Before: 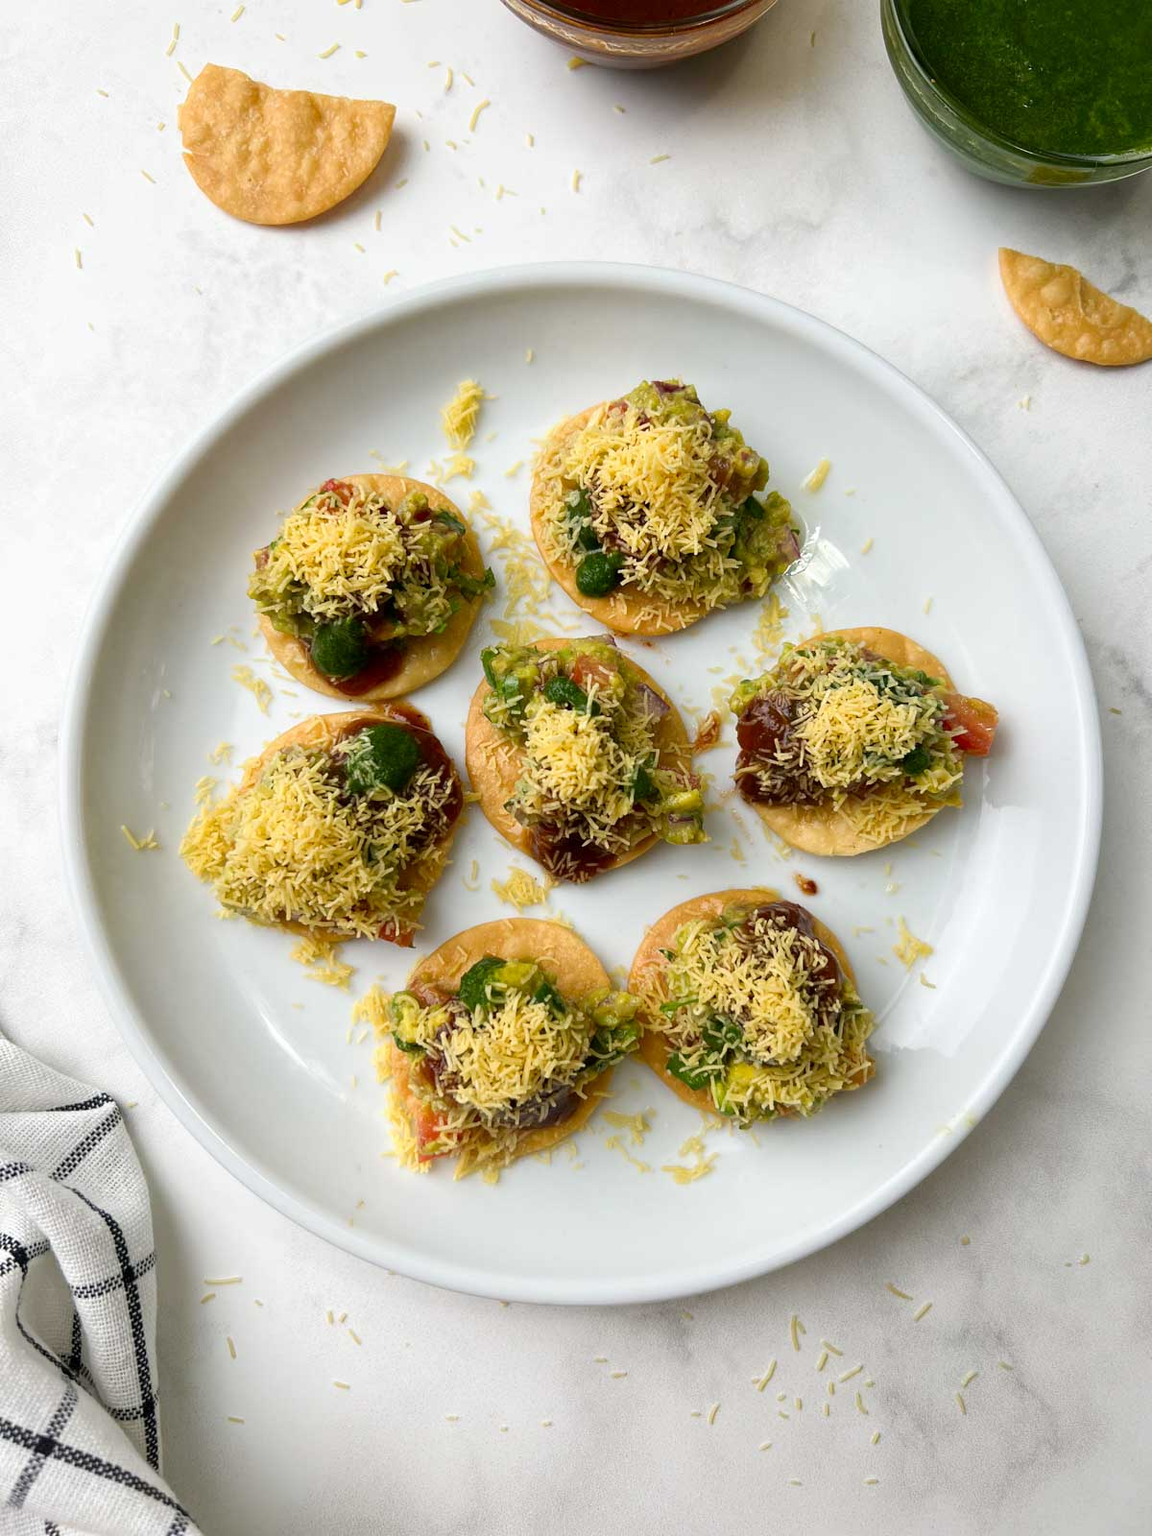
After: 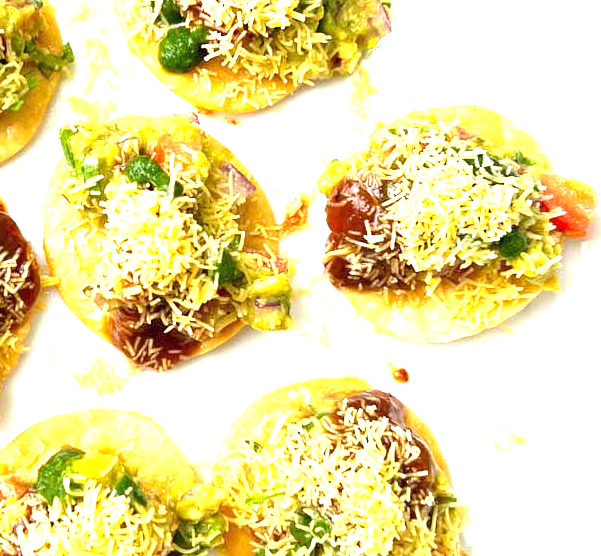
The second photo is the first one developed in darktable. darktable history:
exposure: exposure 2.195 EV, compensate highlight preservation false
crop: left 36.865%, top 34.346%, right 12.983%, bottom 30.881%
